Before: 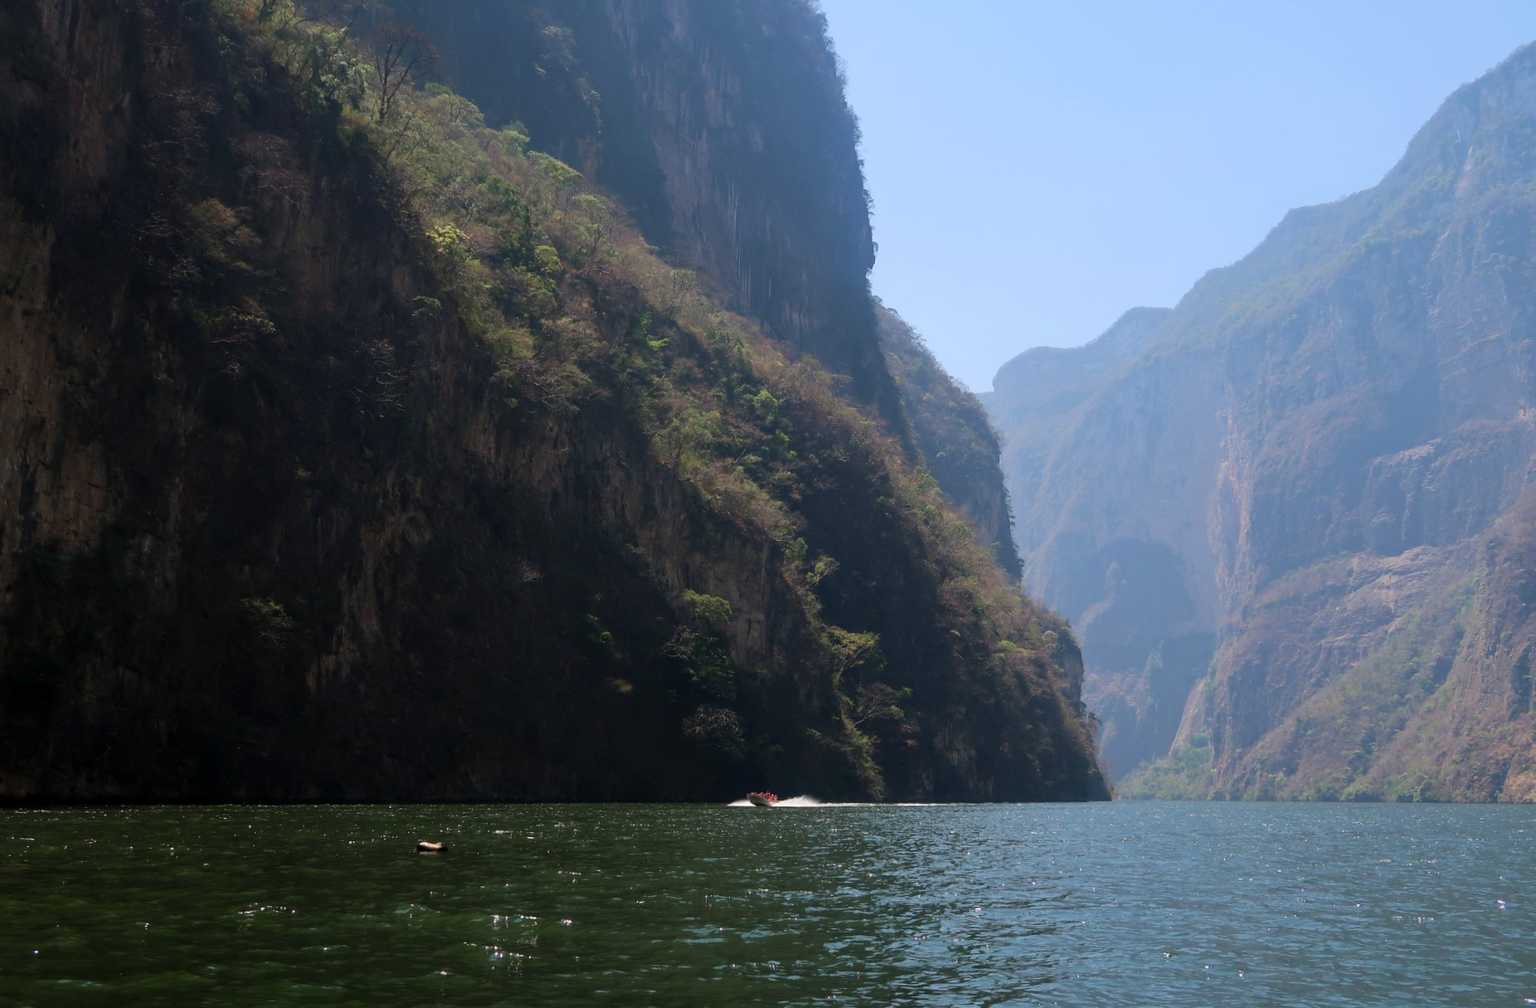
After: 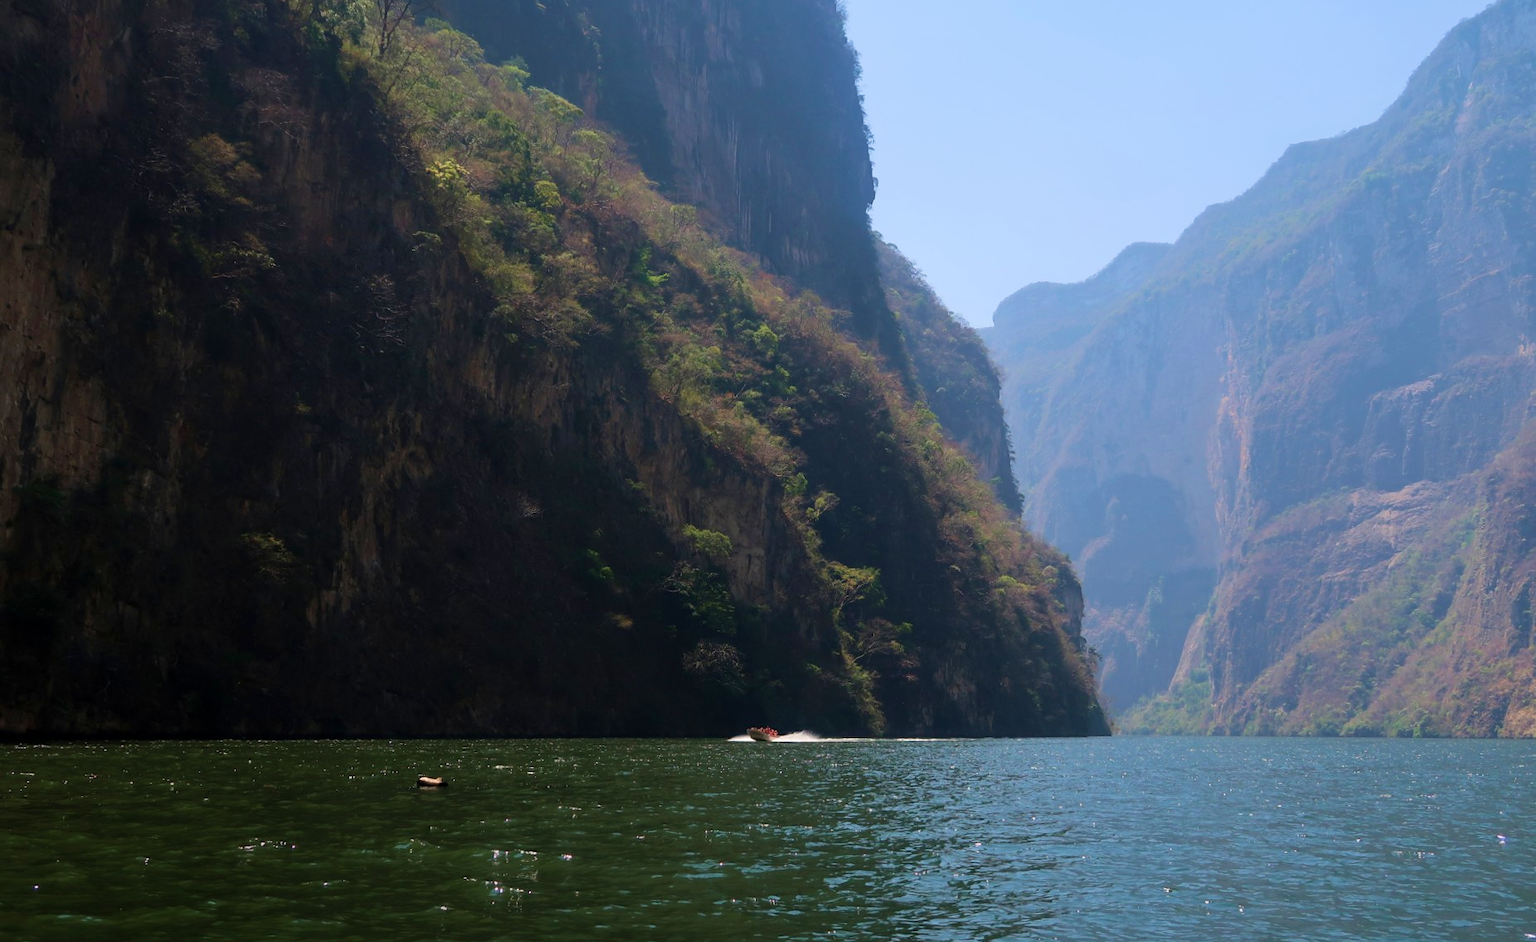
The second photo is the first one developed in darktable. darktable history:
crop and rotate: top 6.474%
velvia: strength 30.59%
